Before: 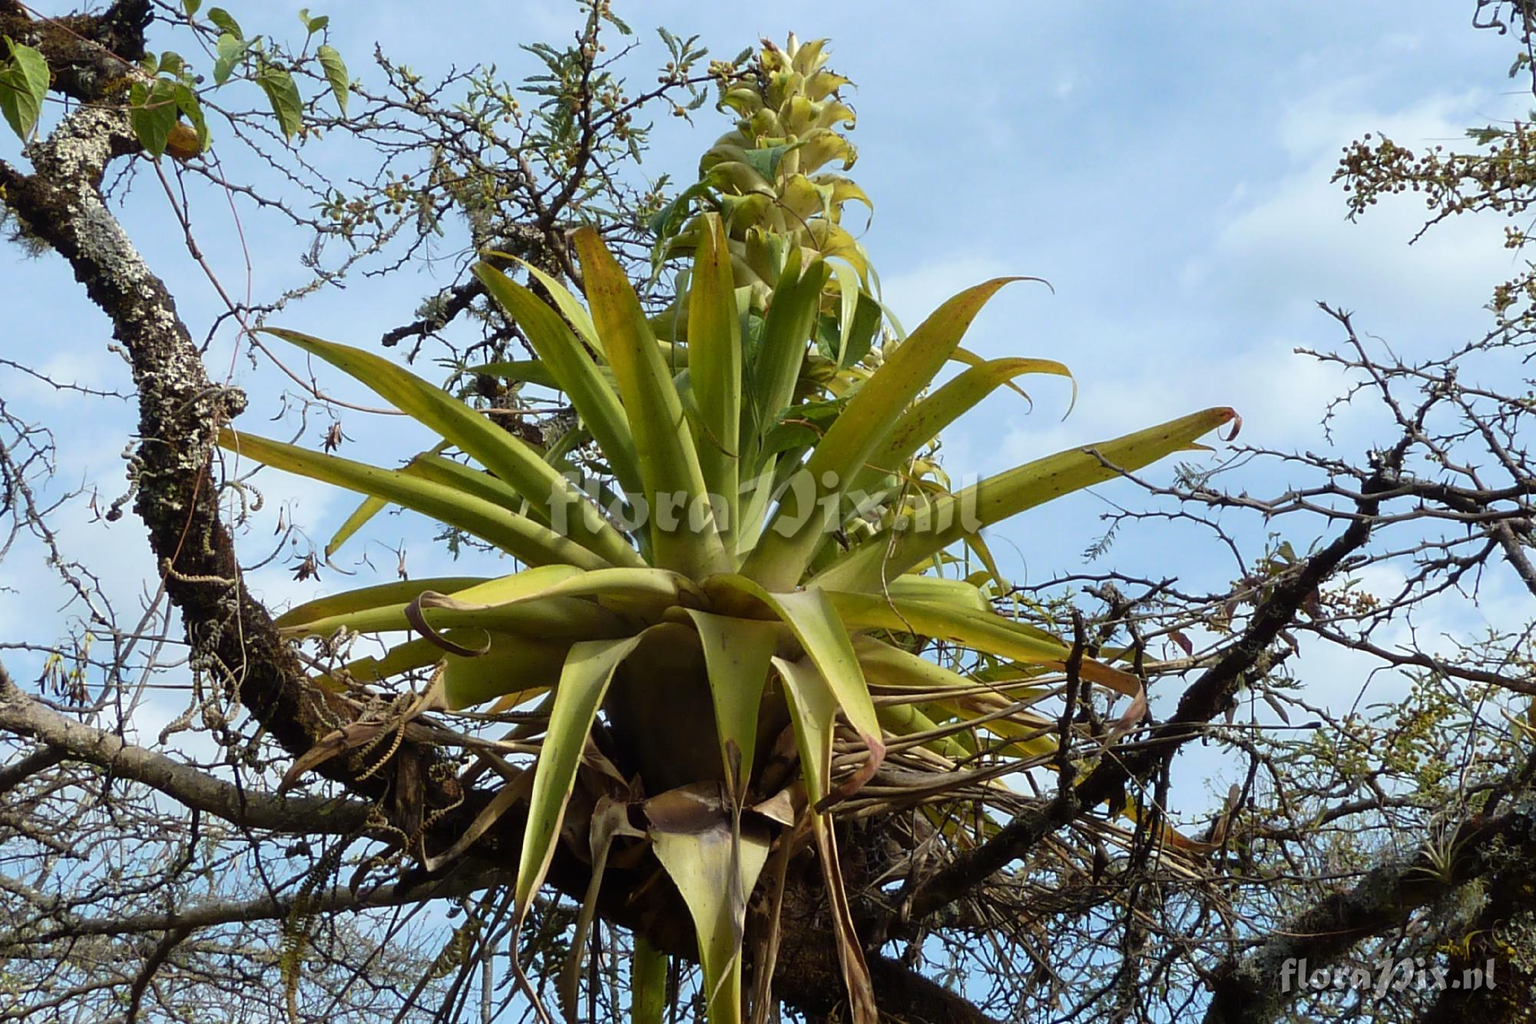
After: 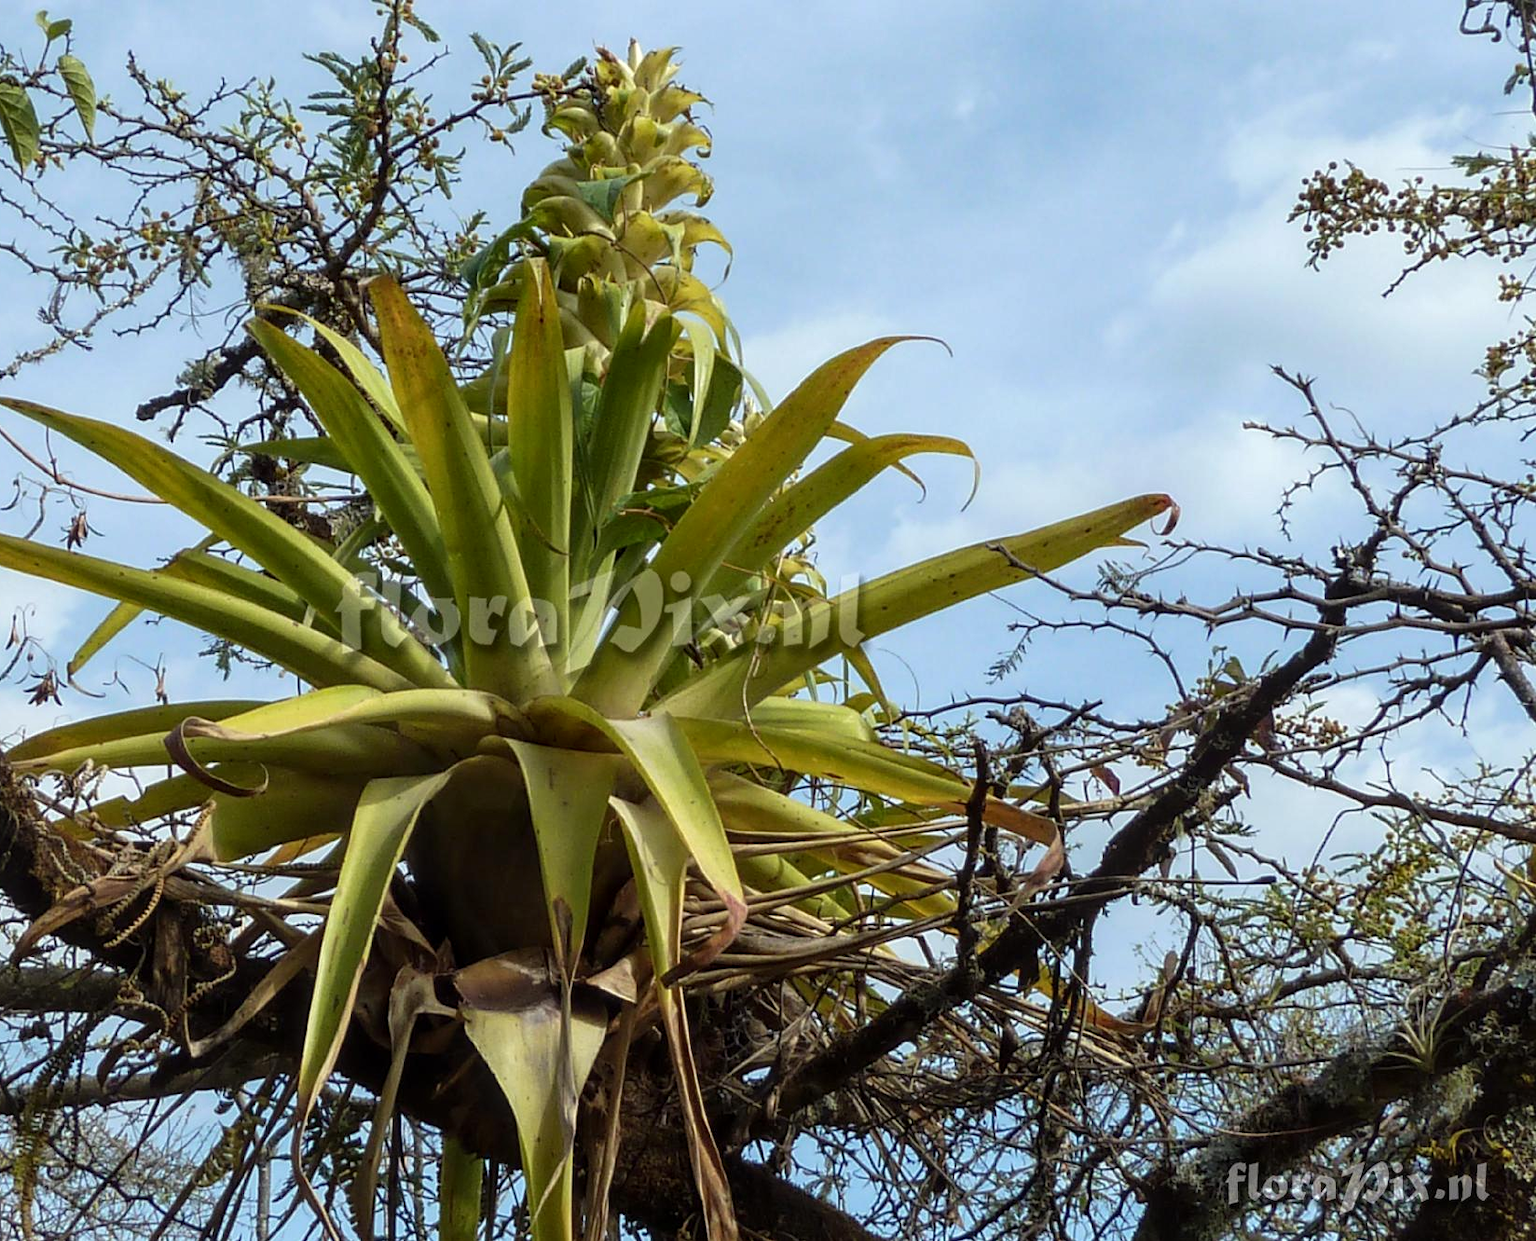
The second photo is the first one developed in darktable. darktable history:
local contrast: on, module defaults
crop: left 17.599%, bottom 0.037%
